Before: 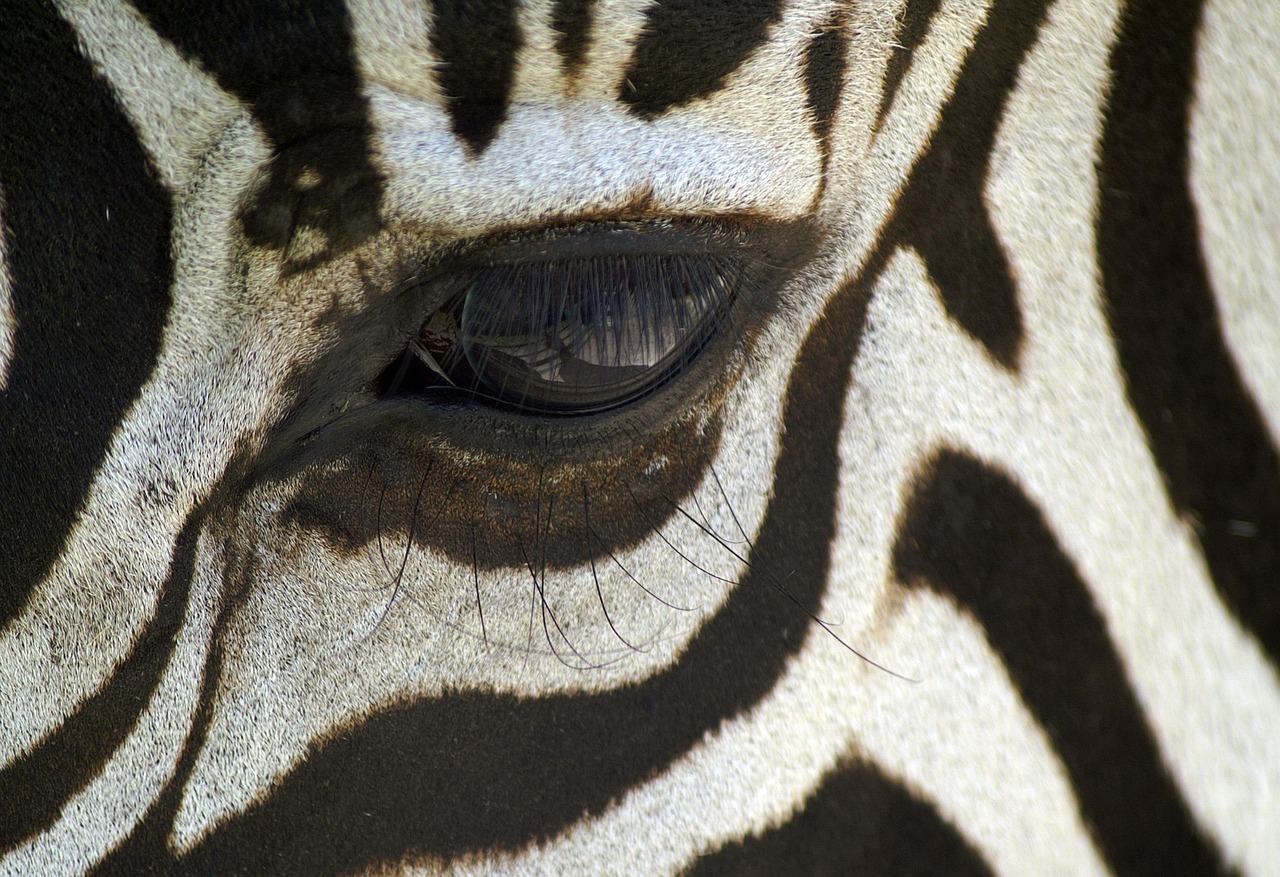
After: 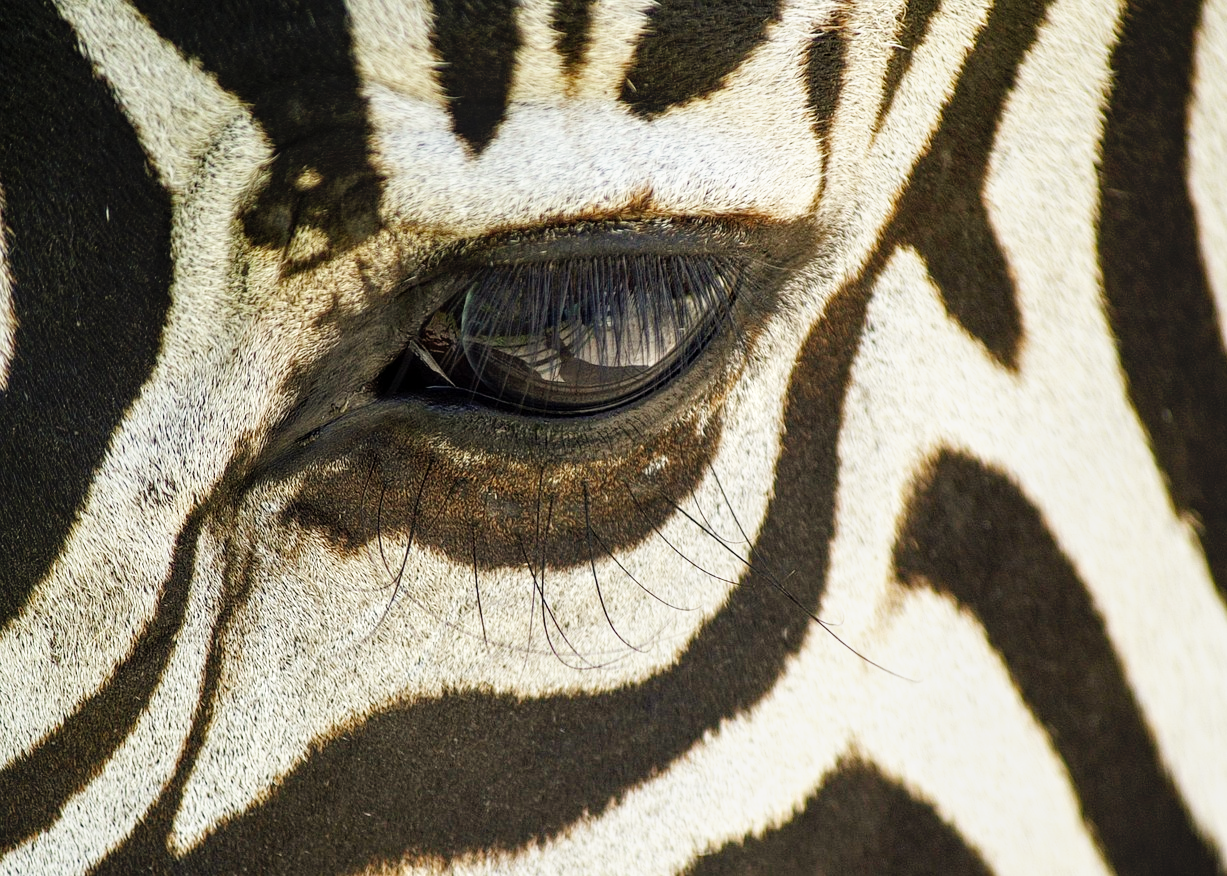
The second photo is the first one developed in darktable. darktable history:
local contrast: on, module defaults
base curve: curves: ch0 [(0, 0) (0.008, 0.007) (0.022, 0.029) (0.048, 0.089) (0.092, 0.197) (0.191, 0.399) (0.275, 0.534) (0.357, 0.65) (0.477, 0.78) (0.542, 0.833) (0.799, 0.973) (1, 1)], preserve colors none
crop: right 4.126%, bottom 0.031%
white balance: red 1.029, blue 0.92
